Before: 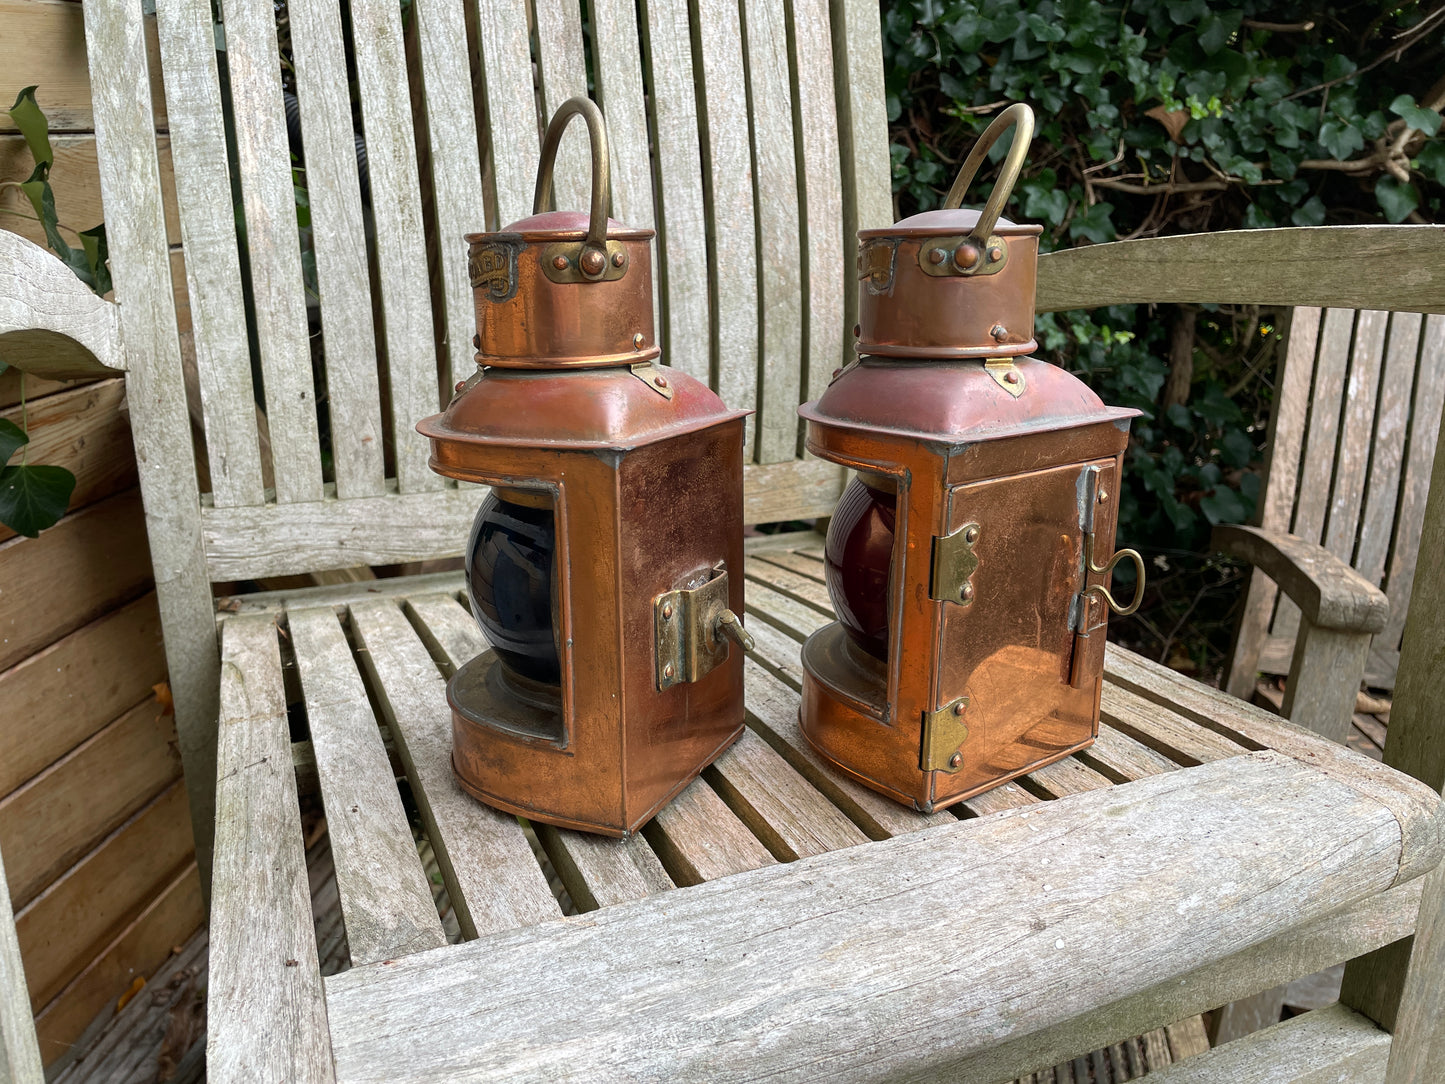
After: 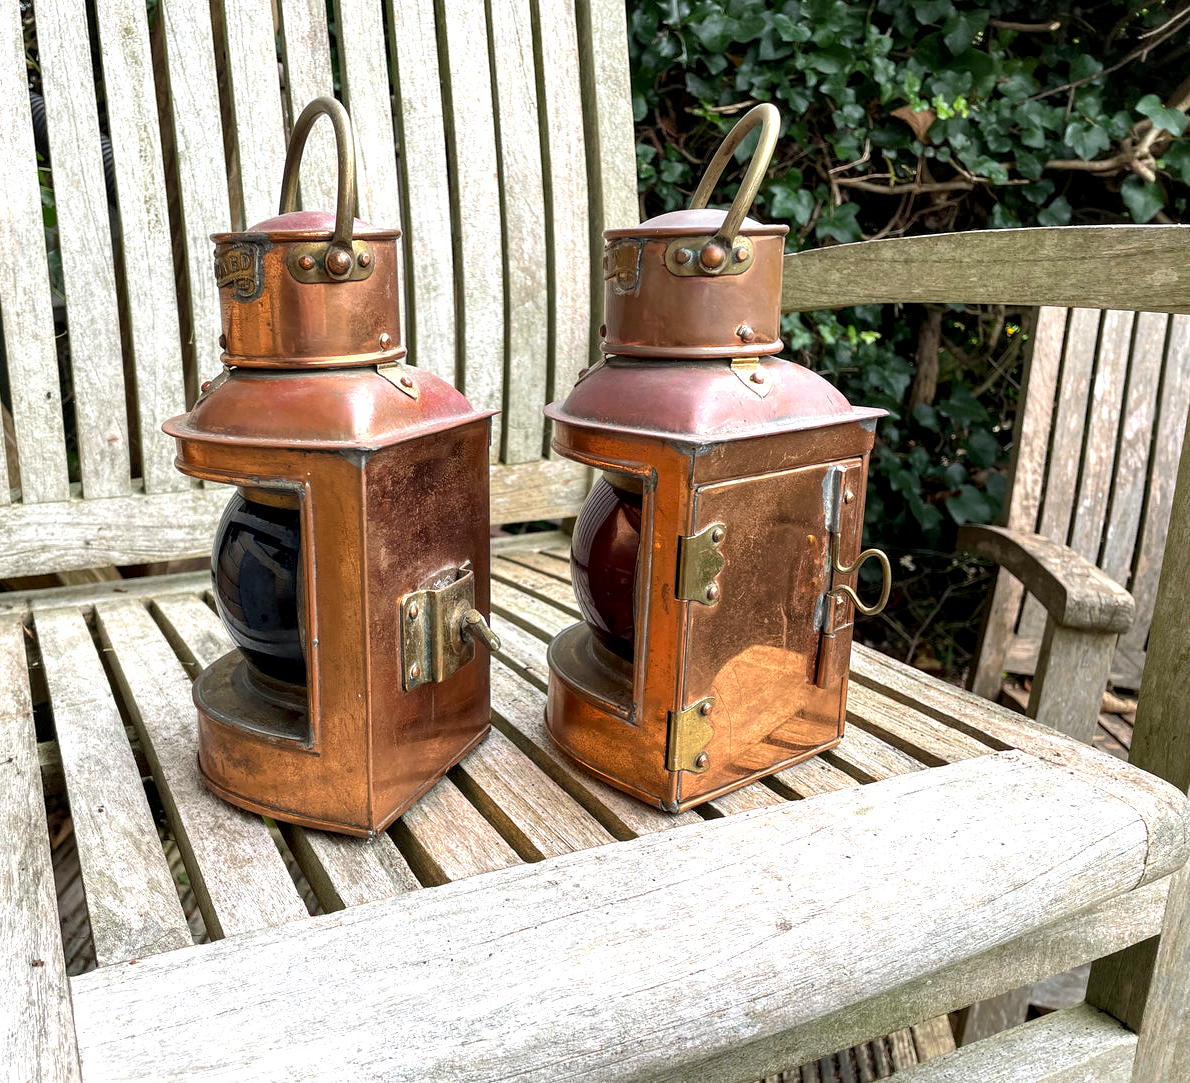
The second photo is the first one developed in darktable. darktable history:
crop: left 17.582%, bottom 0.031%
tone equalizer: on, module defaults
exposure: black level correction 0, exposure 0.7 EV, compensate exposure bias true, compensate highlight preservation false
local contrast: shadows 94%
